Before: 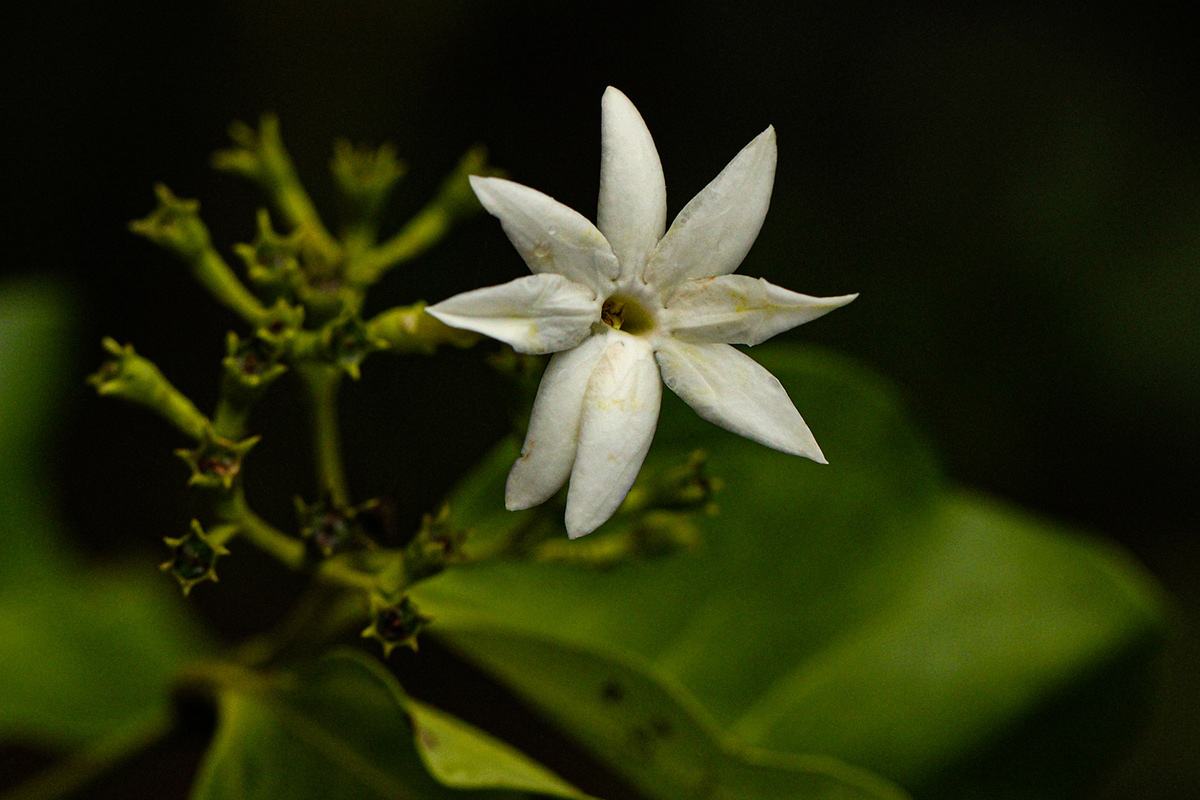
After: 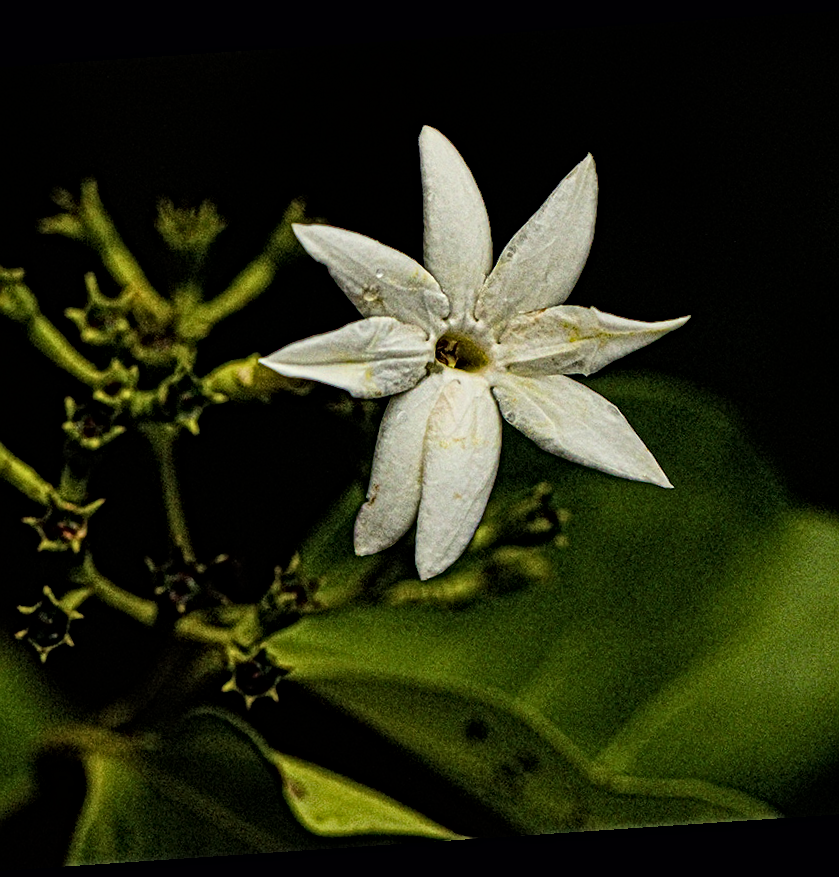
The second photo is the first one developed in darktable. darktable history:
tone equalizer: -8 EV -0.417 EV, -7 EV -0.389 EV, -6 EV -0.333 EV, -5 EV -0.222 EV, -3 EV 0.222 EV, -2 EV 0.333 EV, -1 EV 0.389 EV, +0 EV 0.417 EV, edges refinement/feathering 500, mask exposure compensation -1.57 EV, preserve details no
rotate and perspective: rotation -4.2°, shear 0.006, automatic cropping off
crop and rotate: left 15.055%, right 18.278%
exposure: exposure 0.131 EV, compensate highlight preservation false
filmic rgb: black relative exposure -7.65 EV, white relative exposure 4.56 EV, hardness 3.61, color science v6 (2022)
local contrast: mode bilateral grid, contrast 20, coarseness 3, detail 300%, midtone range 0.2
